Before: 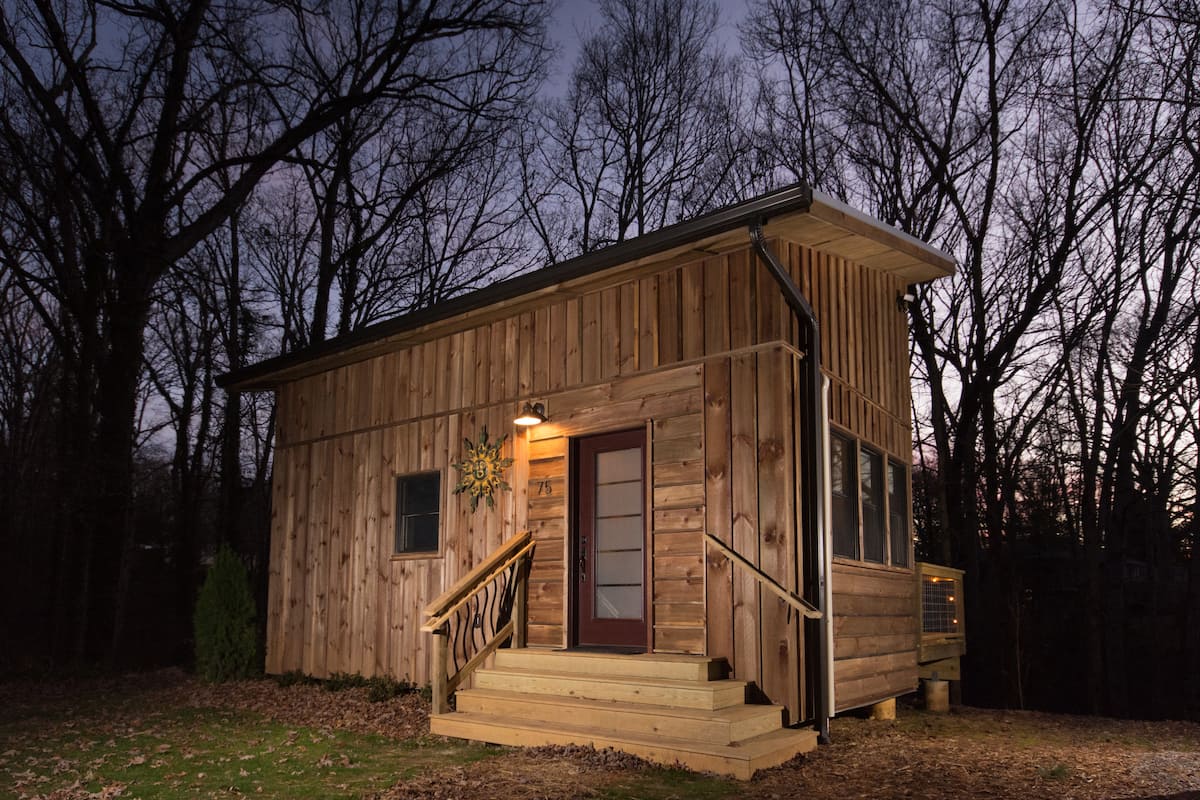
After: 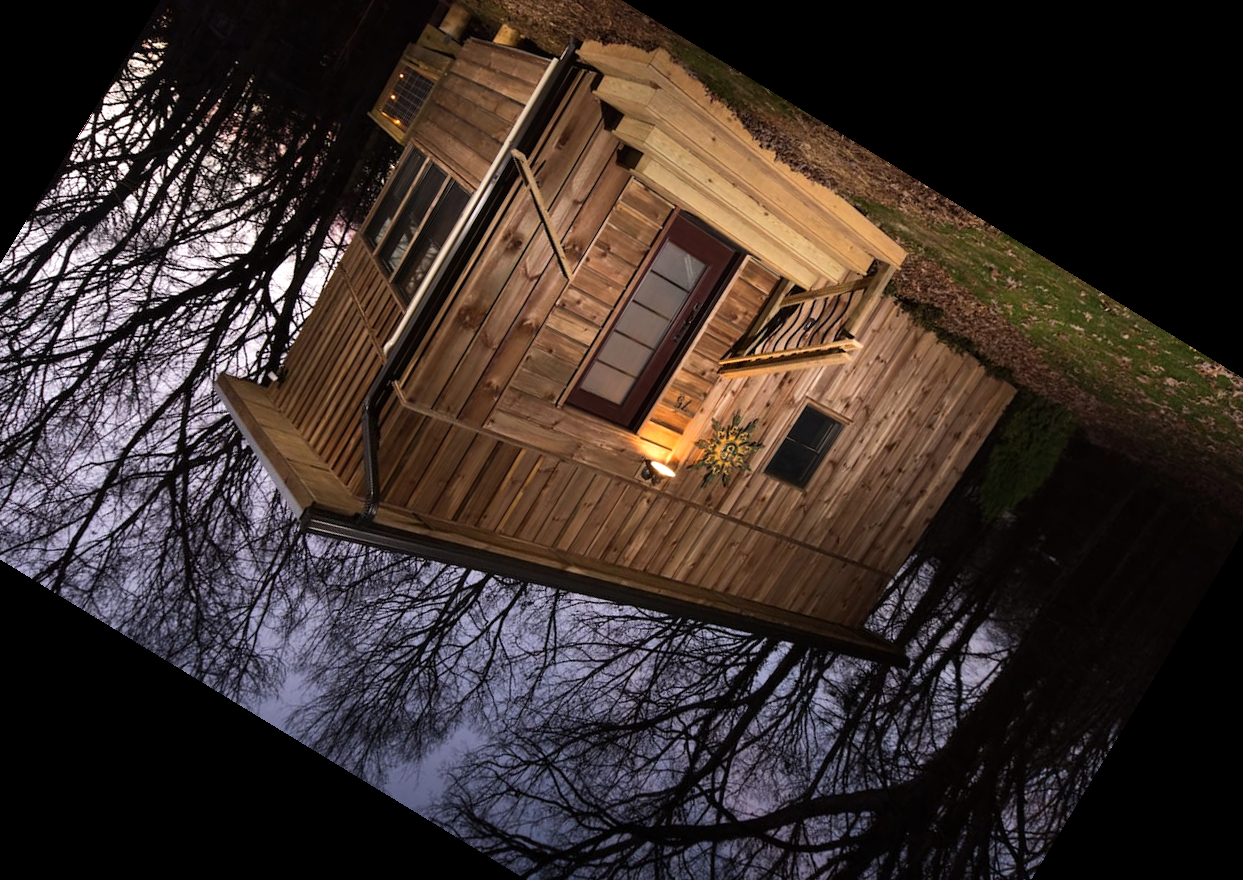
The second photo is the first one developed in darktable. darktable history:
tone equalizer: -8 EV -0.417 EV, -7 EV -0.389 EV, -6 EV -0.333 EV, -5 EV -0.222 EV, -3 EV 0.222 EV, -2 EV 0.333 EV, -1 EV 0.389 EV, +0 EV 0.417 EV, edges refinement/feathering 500, mask exposure compensation -1.57 EV, preserve details no
crop and rotate: angle 148.68°, left 9.111%, top 15.603%, right 4.588%, bottom 17.041%
